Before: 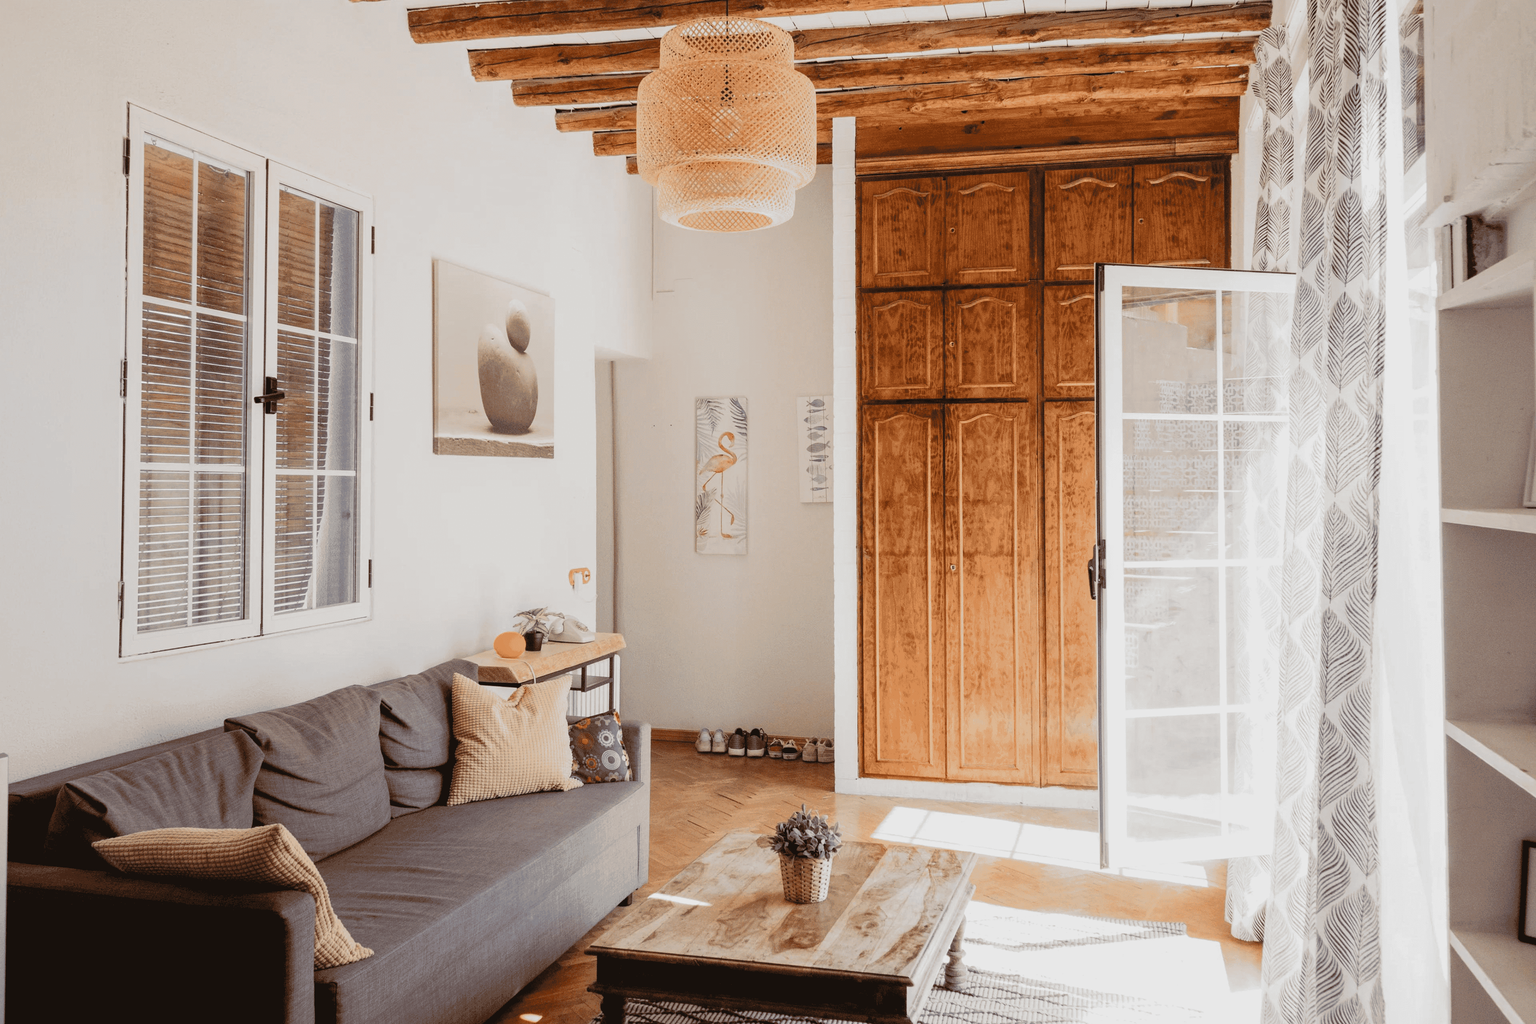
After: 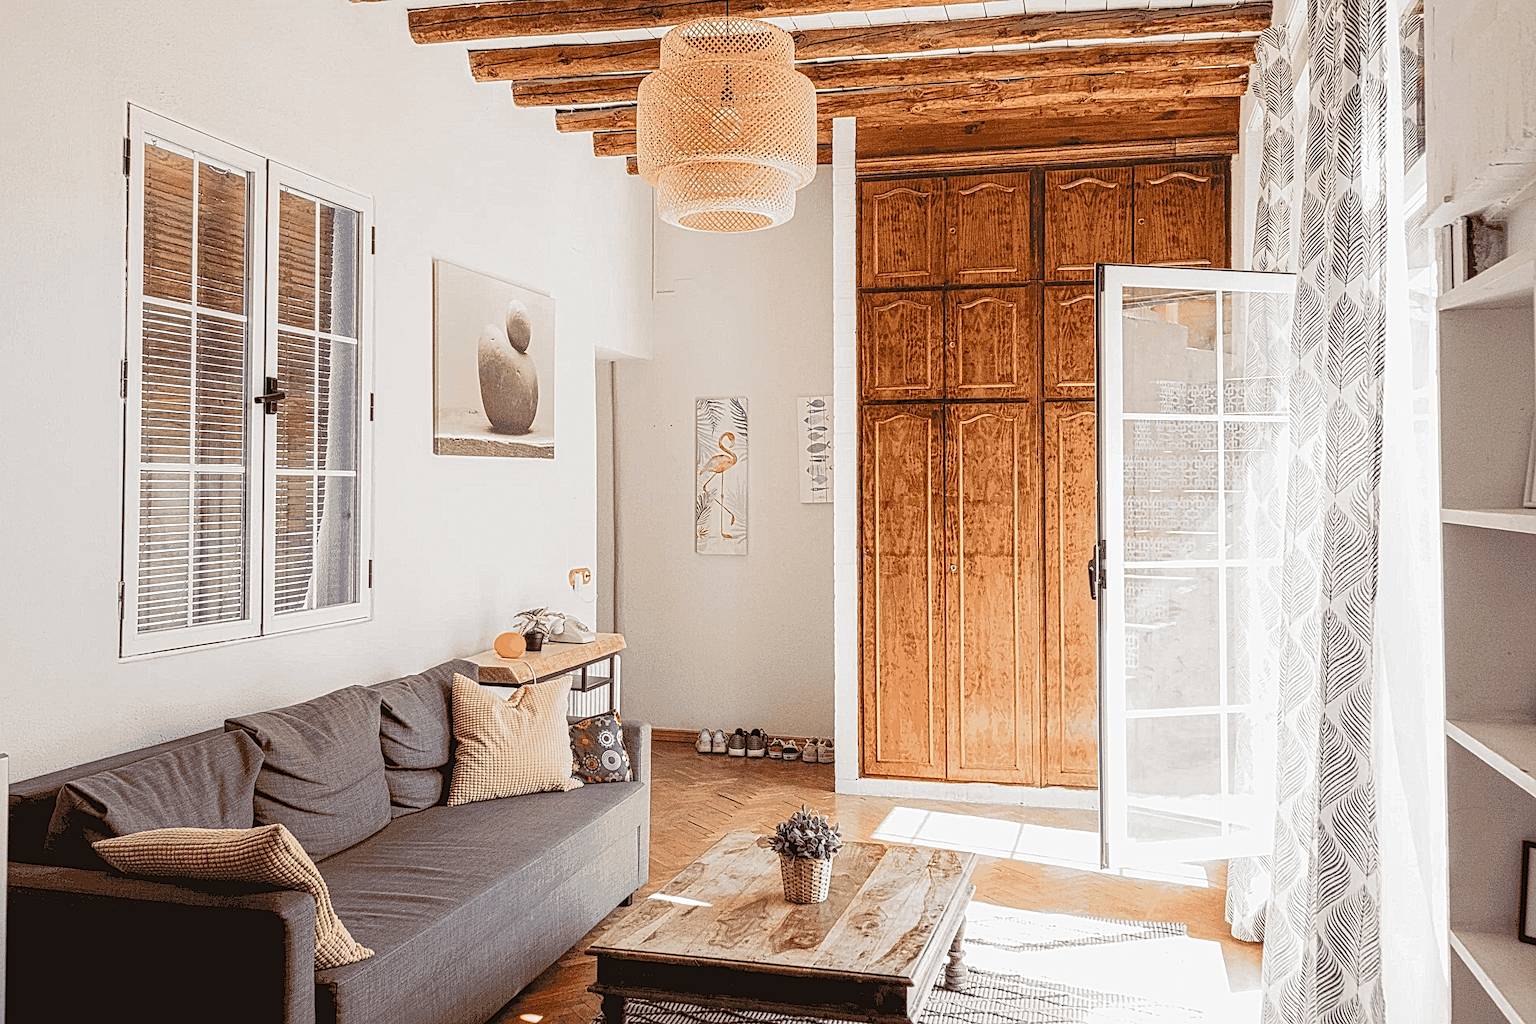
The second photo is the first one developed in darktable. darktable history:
local contrast: mode bilateral grid, contrast 20, coarseness 3, detail 300%, midtone range 0.2
exposure: exposure 0.197 EV, compensate highlight preservation false
